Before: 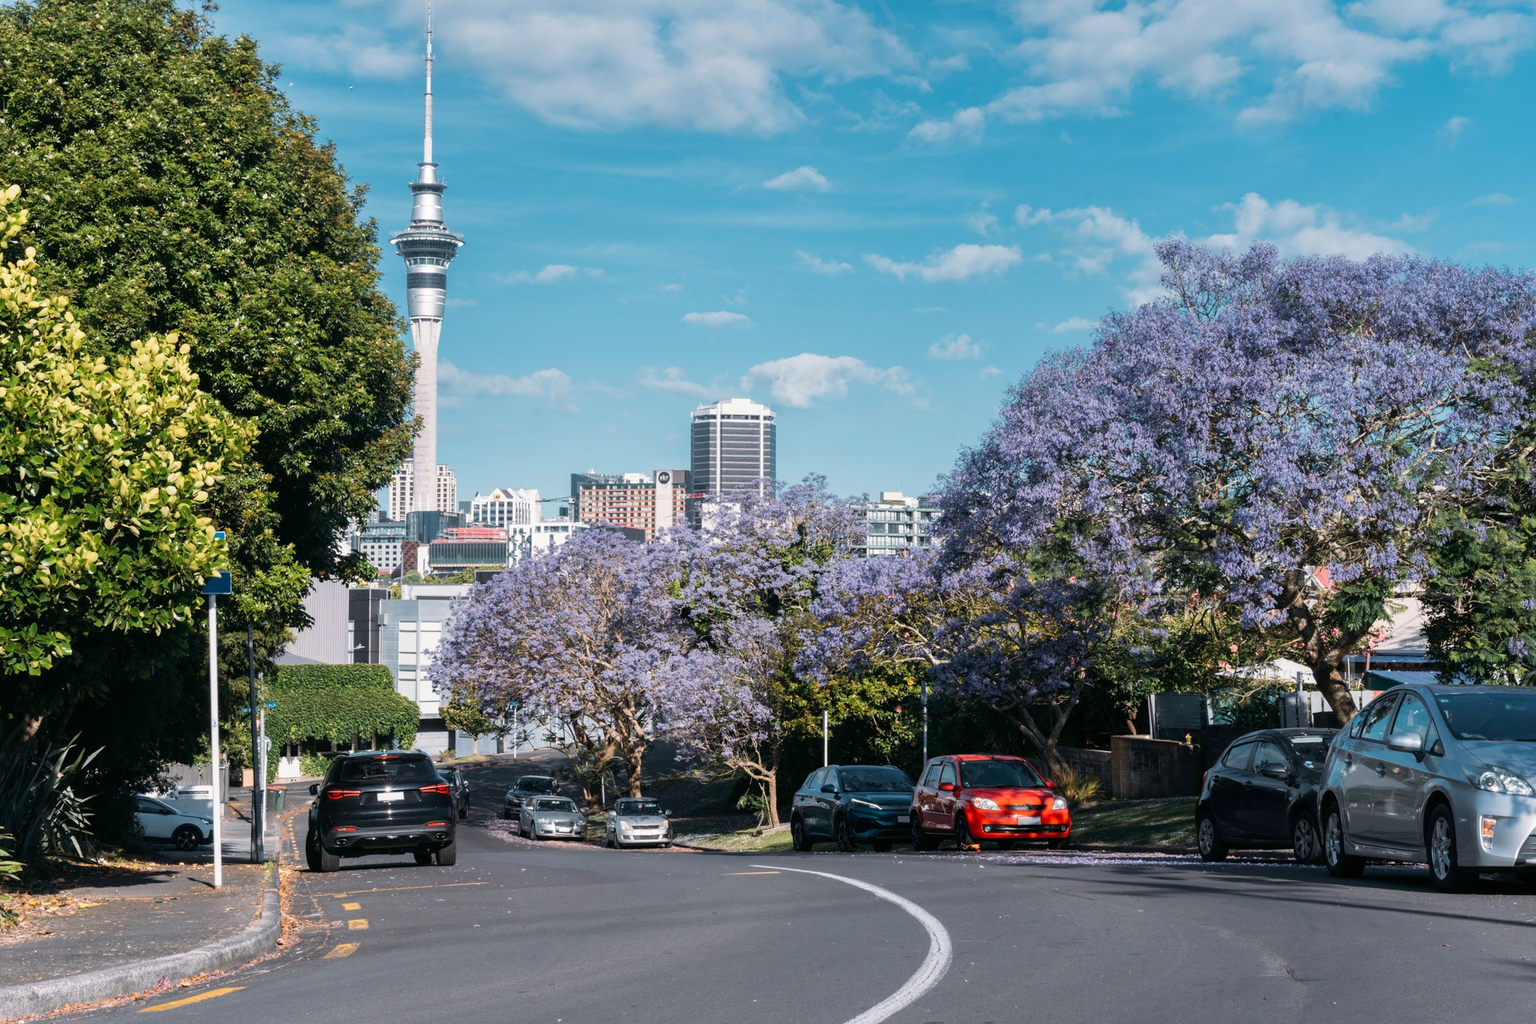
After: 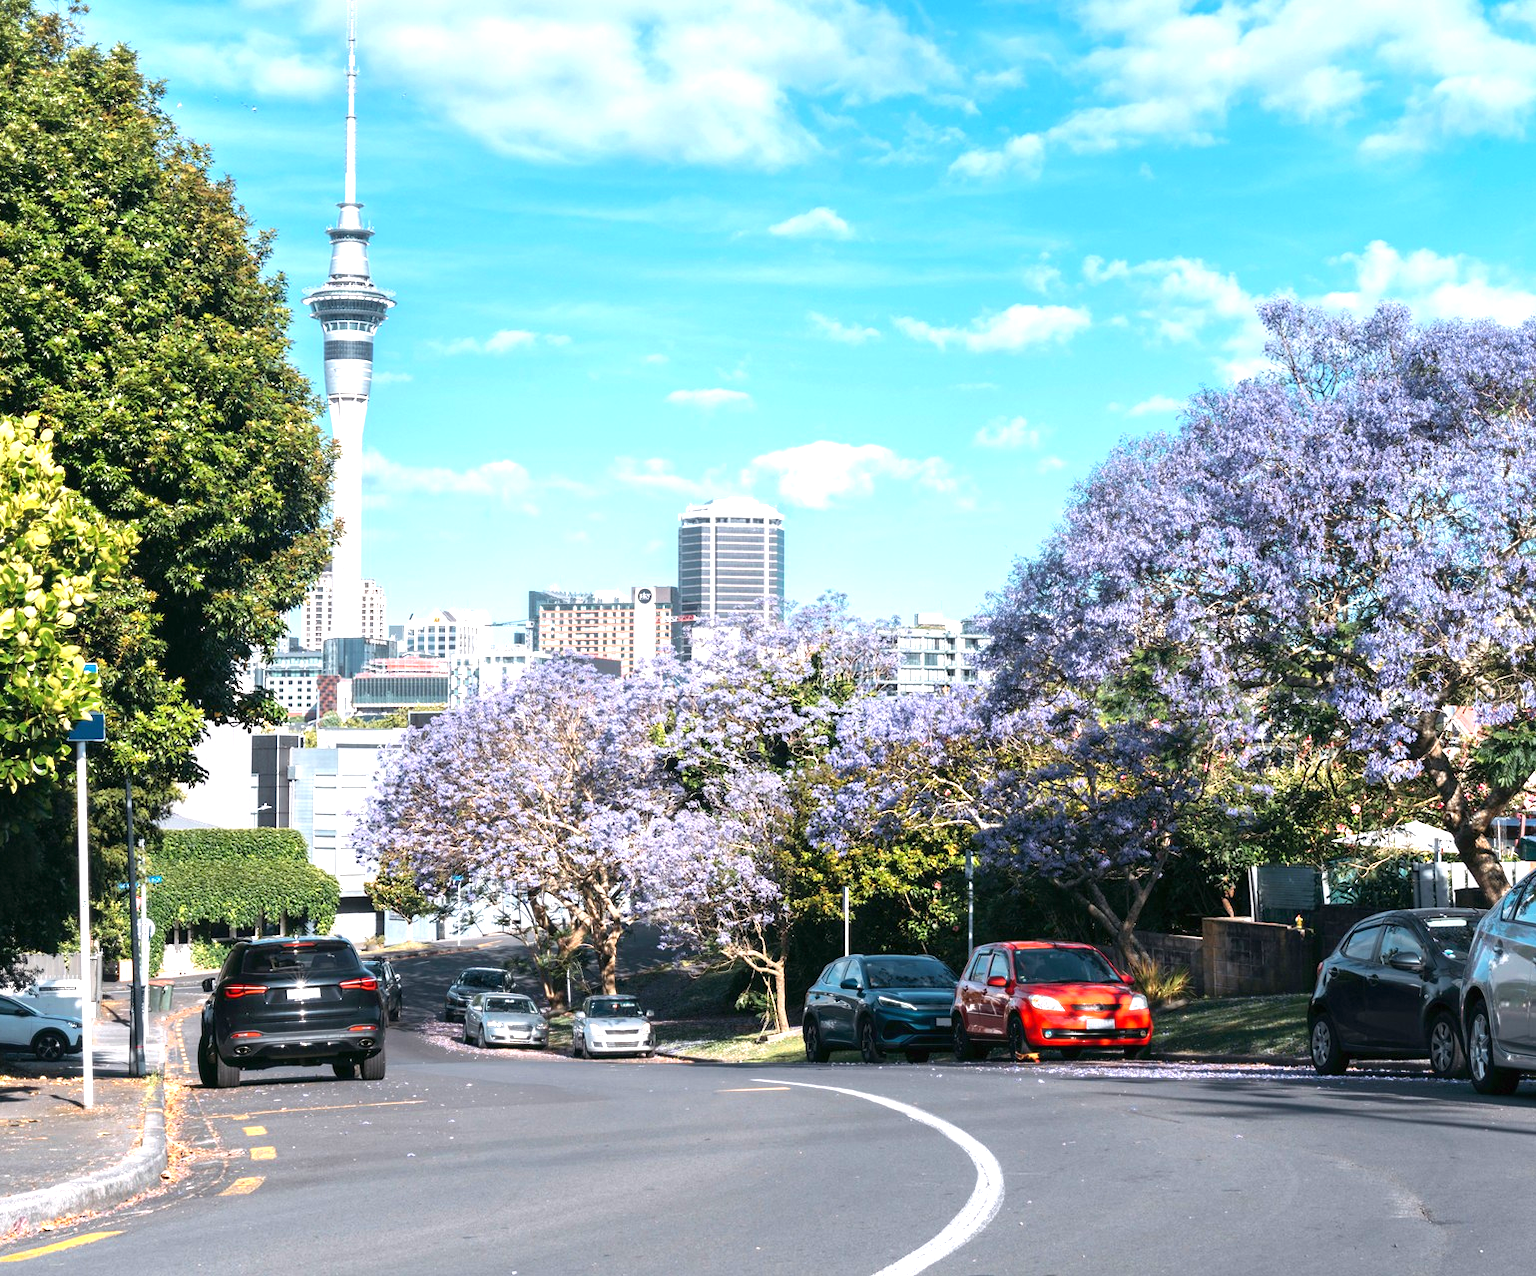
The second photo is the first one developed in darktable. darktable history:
exposure: black level correction 0, exposure 1.1 EV, compensate highlight preservation false
crop and rotate: left 9.597%, right 10.195%
